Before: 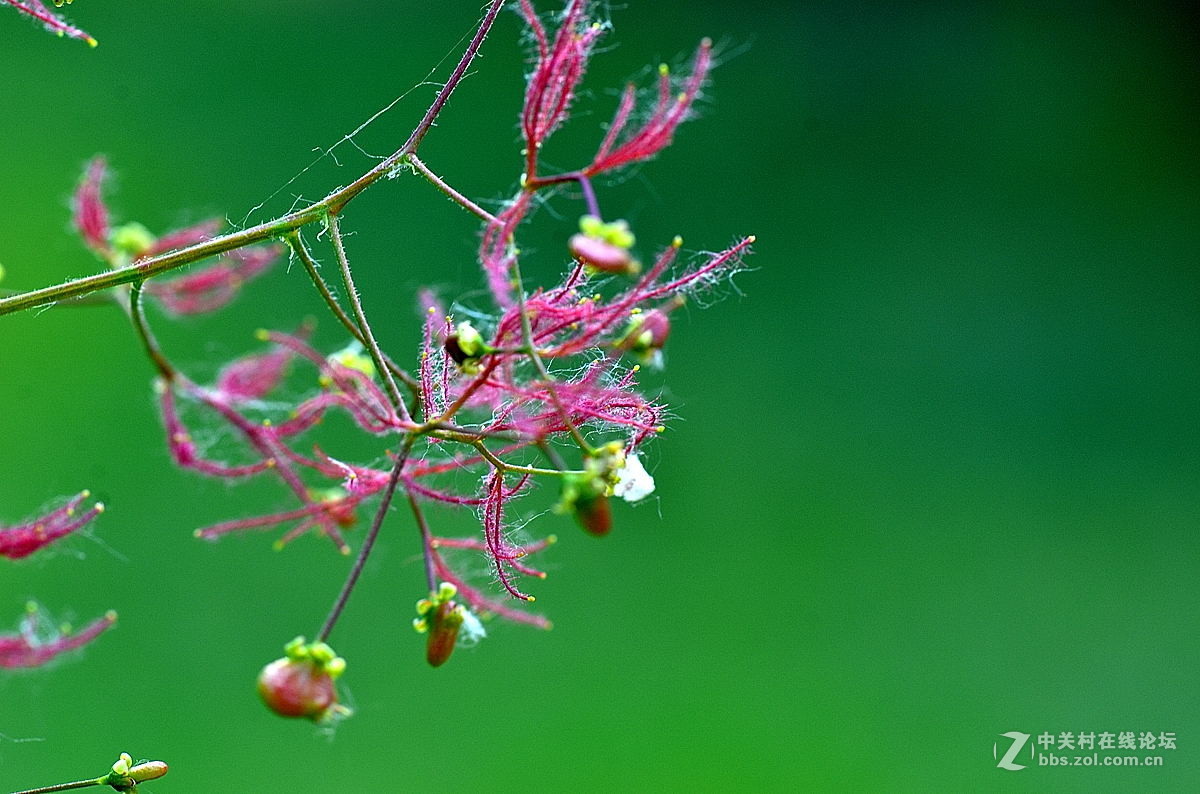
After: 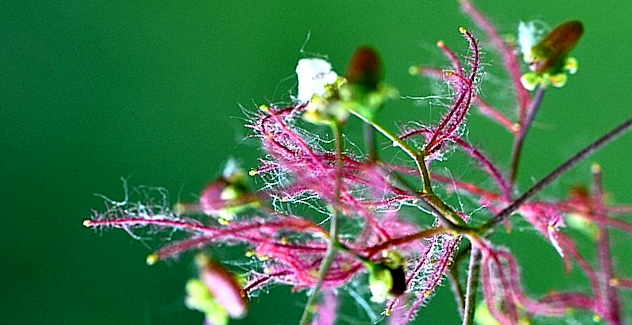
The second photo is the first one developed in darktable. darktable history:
filmic rgb: black relative exposure -8 EV, white relative exposure 2.46 EV, hardness 6.37
exposure: black level correction 0.001, compensate exposure bias true, compensate highlight preservation false
crop and rotate: angle 148.66°, left 9.146%, top 15.646%, right 4.425%, bottom 17.023%
